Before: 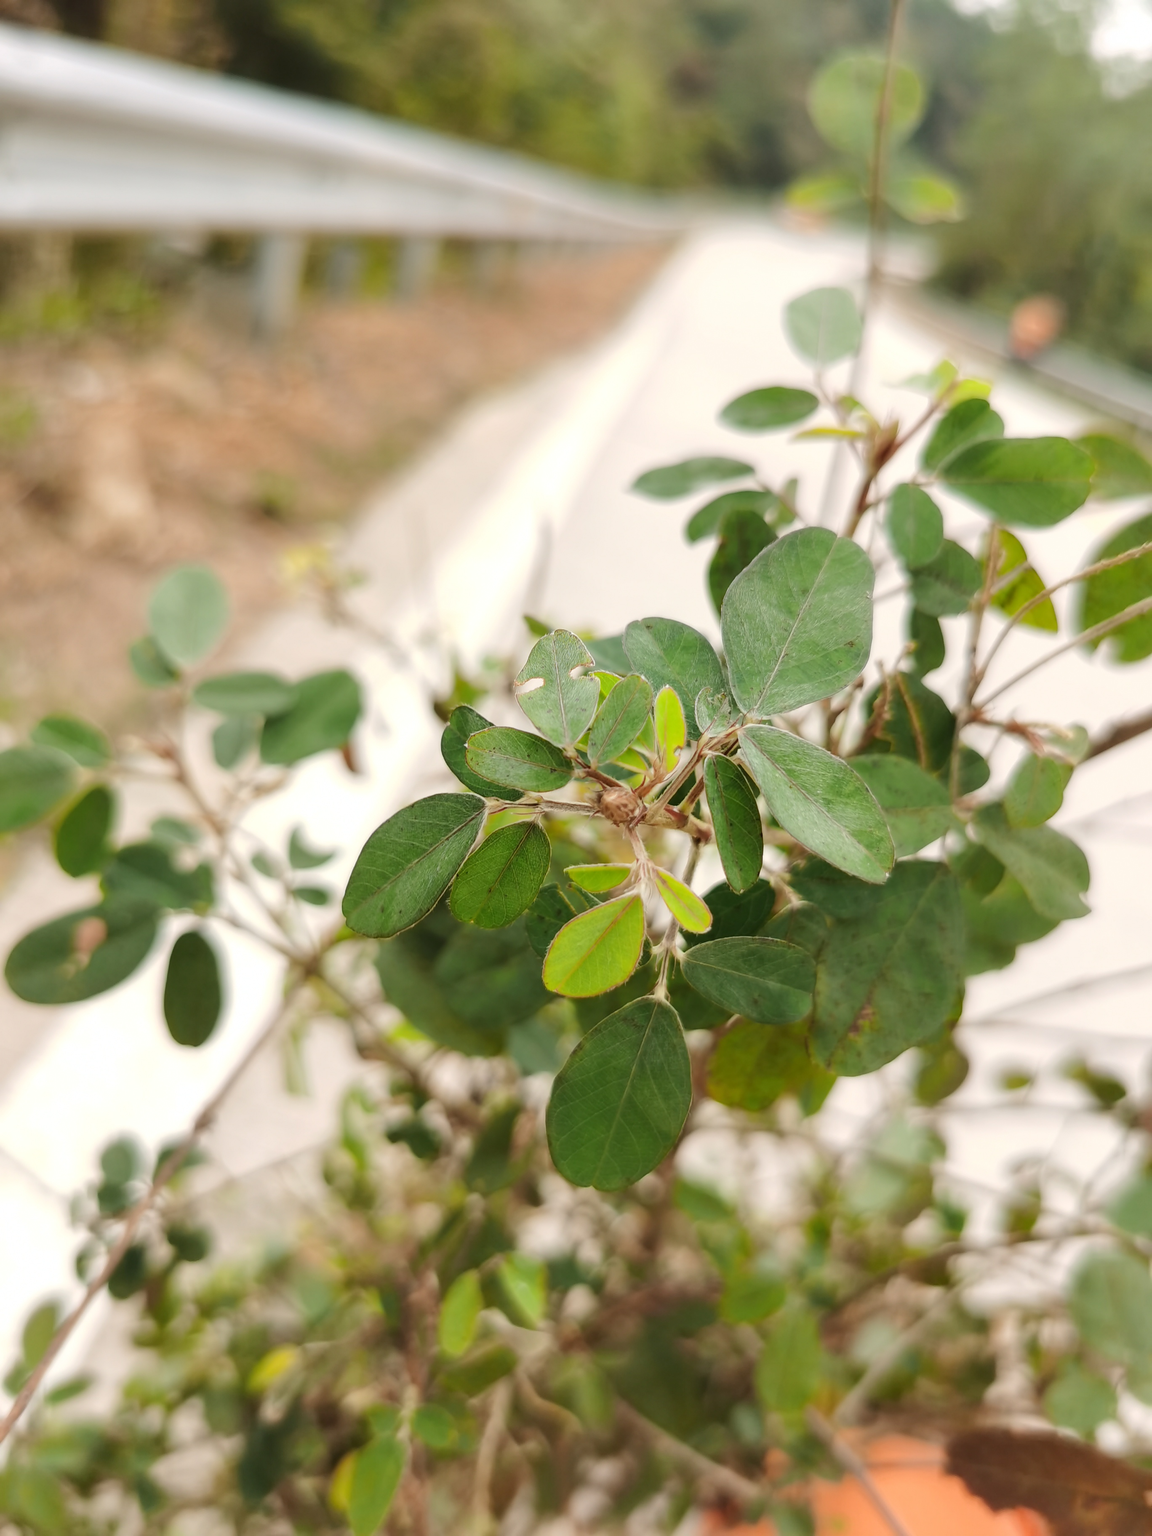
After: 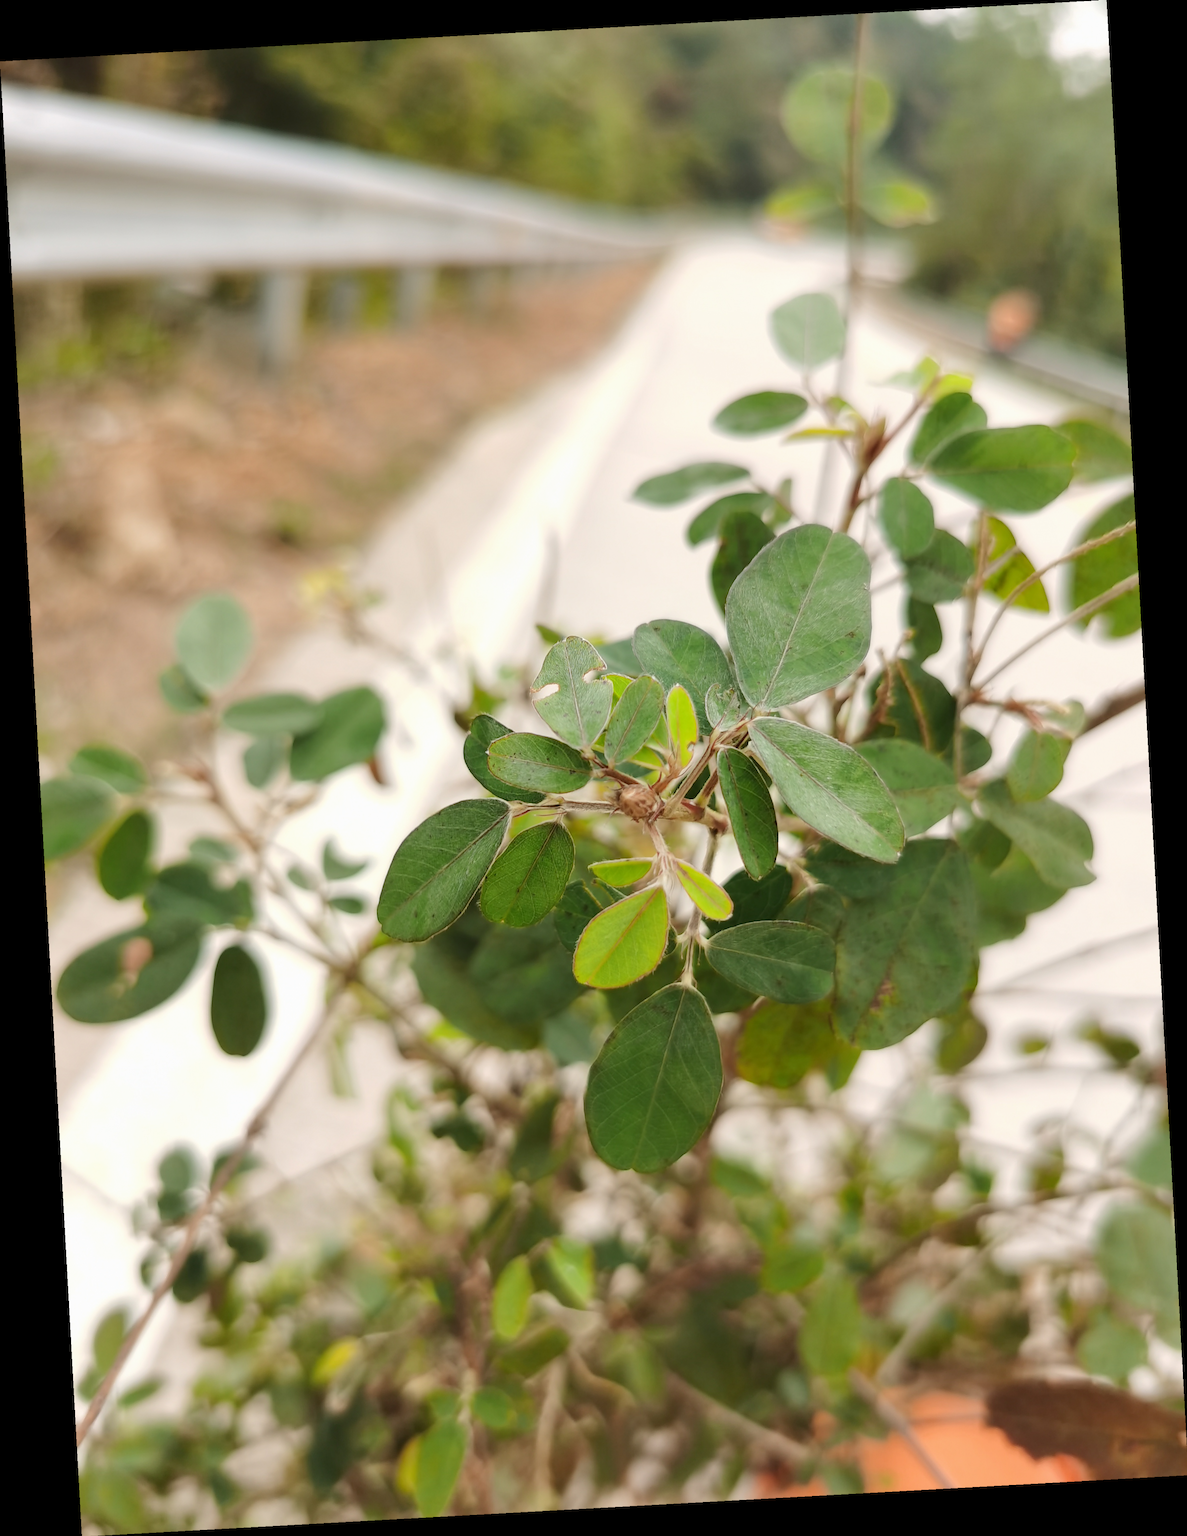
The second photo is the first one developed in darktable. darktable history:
tone equalizer: -7 EV 0.18 EV, -6 EV 0.12 EV, -5 EV 0.08 EV, -4 EV 0.04 EV, -2 EV -0.02 EV, -1 EV -0.04 EV, +0 EV -0.06 EV, luminance estimator HSV value / RGB max
rotate and perspective: rotation -3.18°, automatic cropping off
